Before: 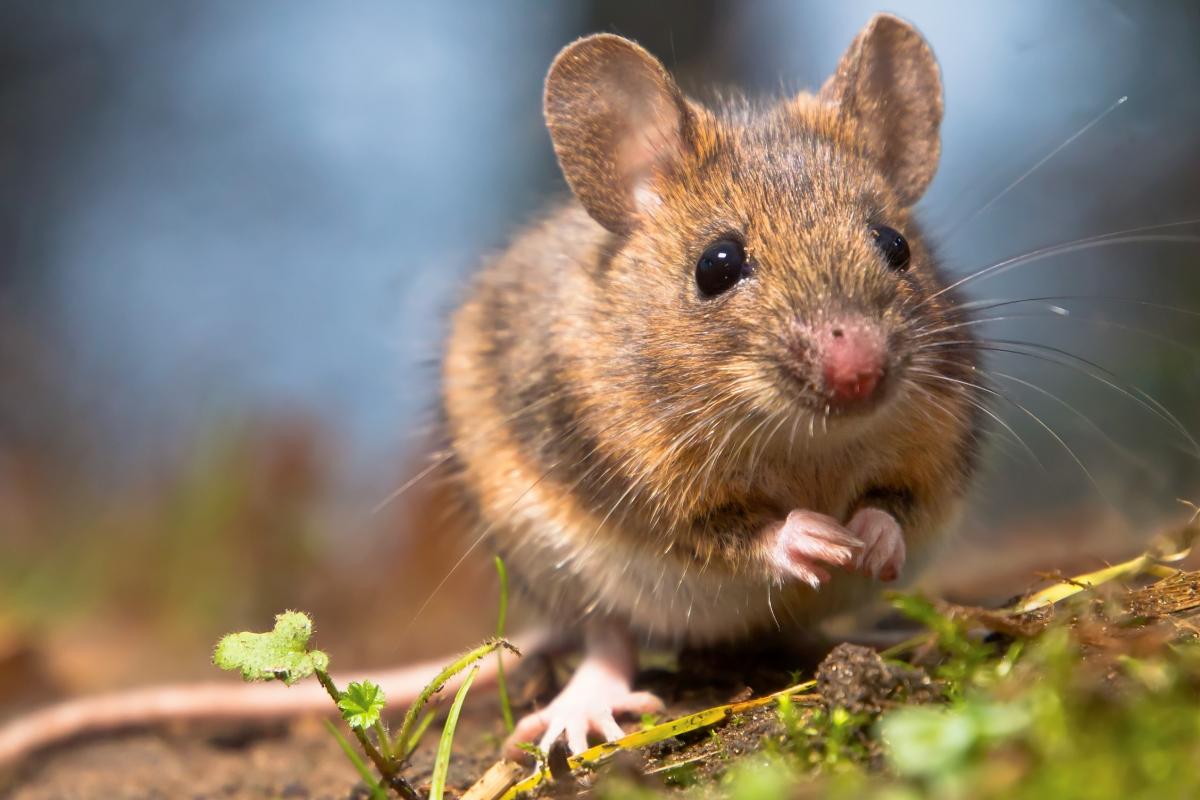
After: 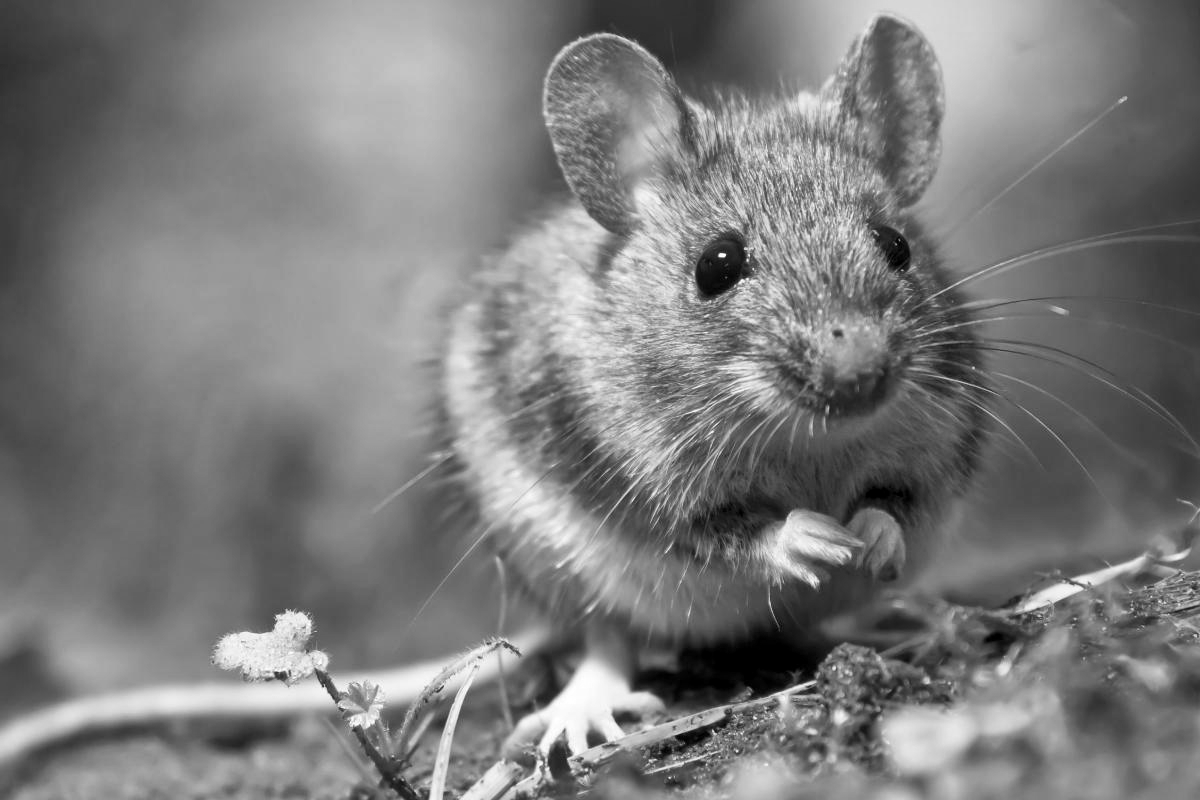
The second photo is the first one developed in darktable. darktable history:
local contrast: mode bilateral grid, contrast 20, coarseness 50, detail 132%, midtone range 0.2
monochrome: on, module defaults
